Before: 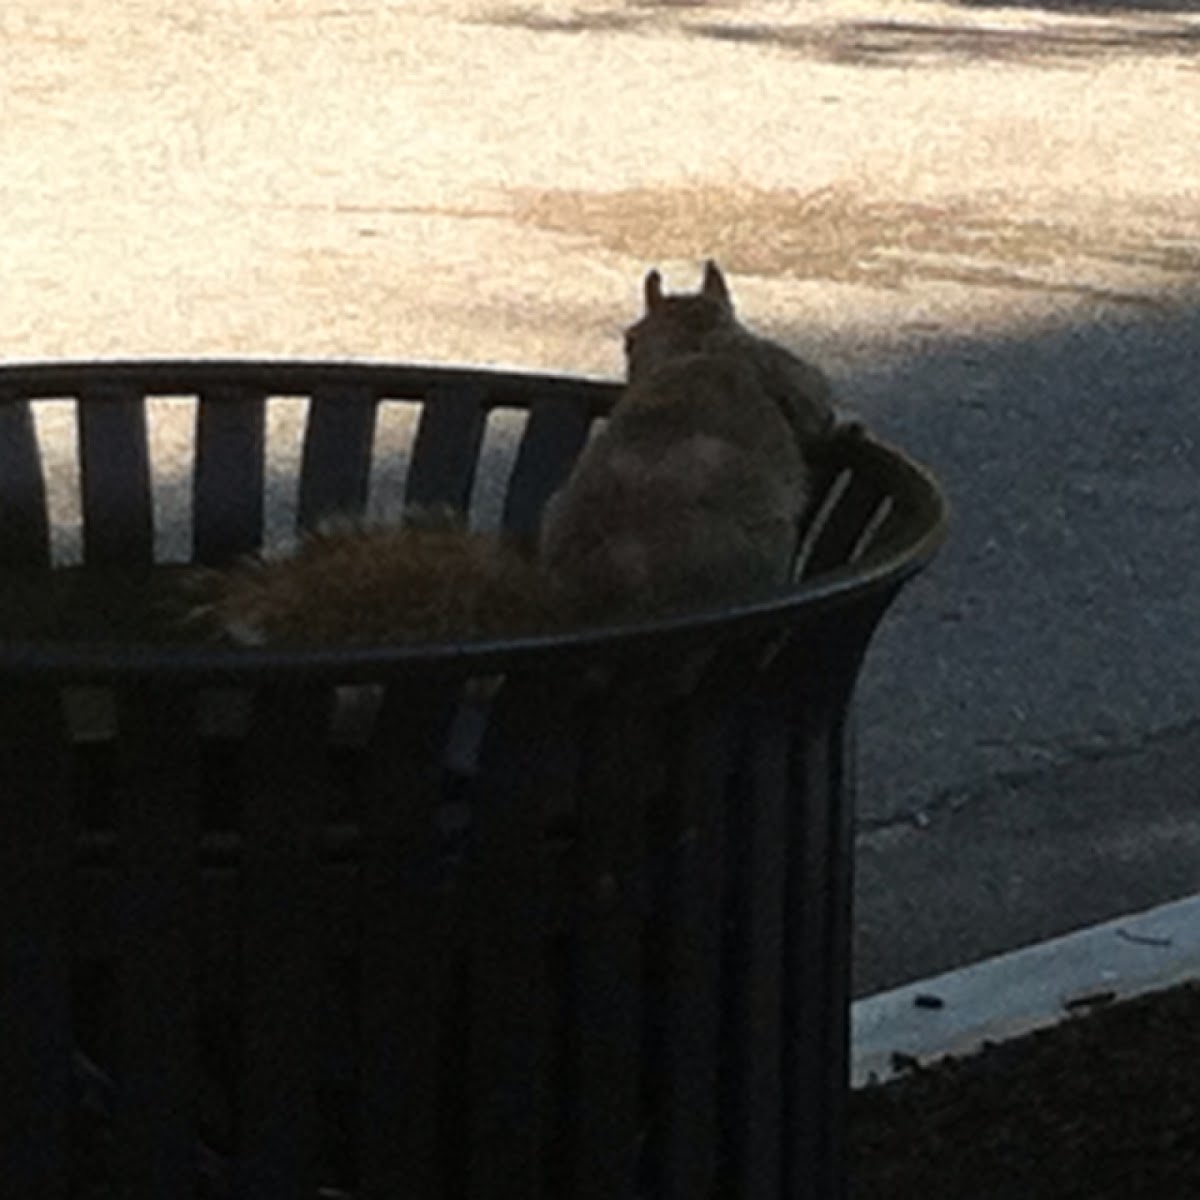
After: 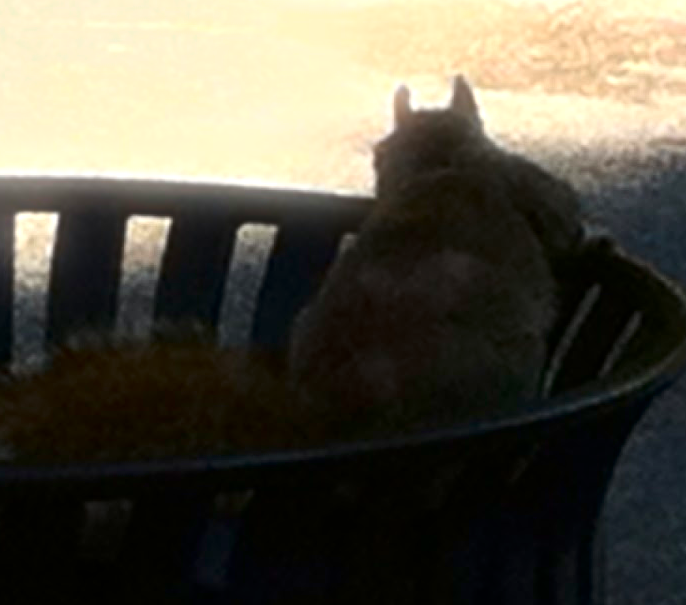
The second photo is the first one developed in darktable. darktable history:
crop: left 20.932%, top 15.471%, right 21.848%, bottom 34.081%
exposure: exposure 0.574 EV, compensate highlight preservation false
bloom: size 5%, threshold 95%, strength 15%
contrast brightness saturation: contrast 0.13, brightness -0.24, saturation 0.14
